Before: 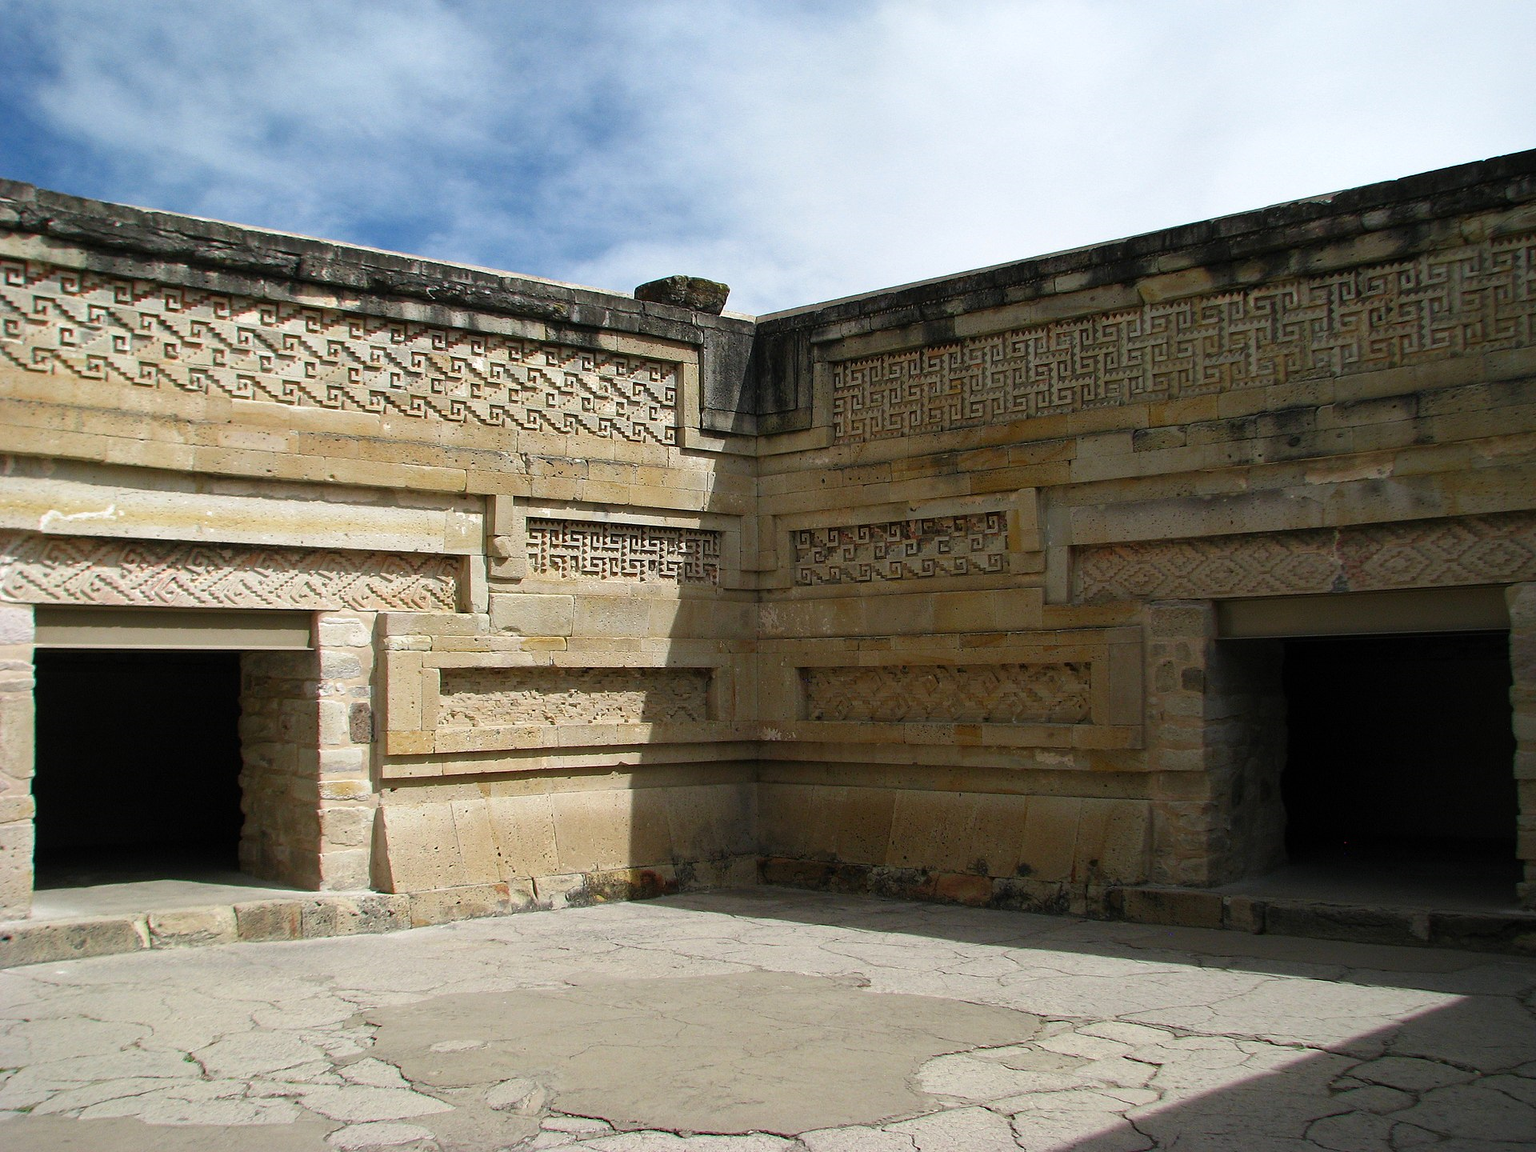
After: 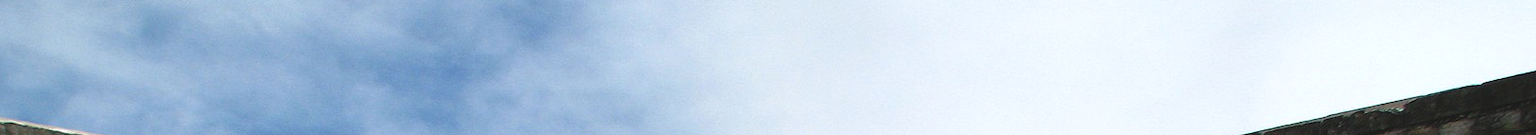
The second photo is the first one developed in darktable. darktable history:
crop and rotate: left 9.644%, top 9.491%, right 6.021%, bottom 80.509%
exposure: black level correction -0.008, exposure 0.067 EV, compensate highlight preservation false
